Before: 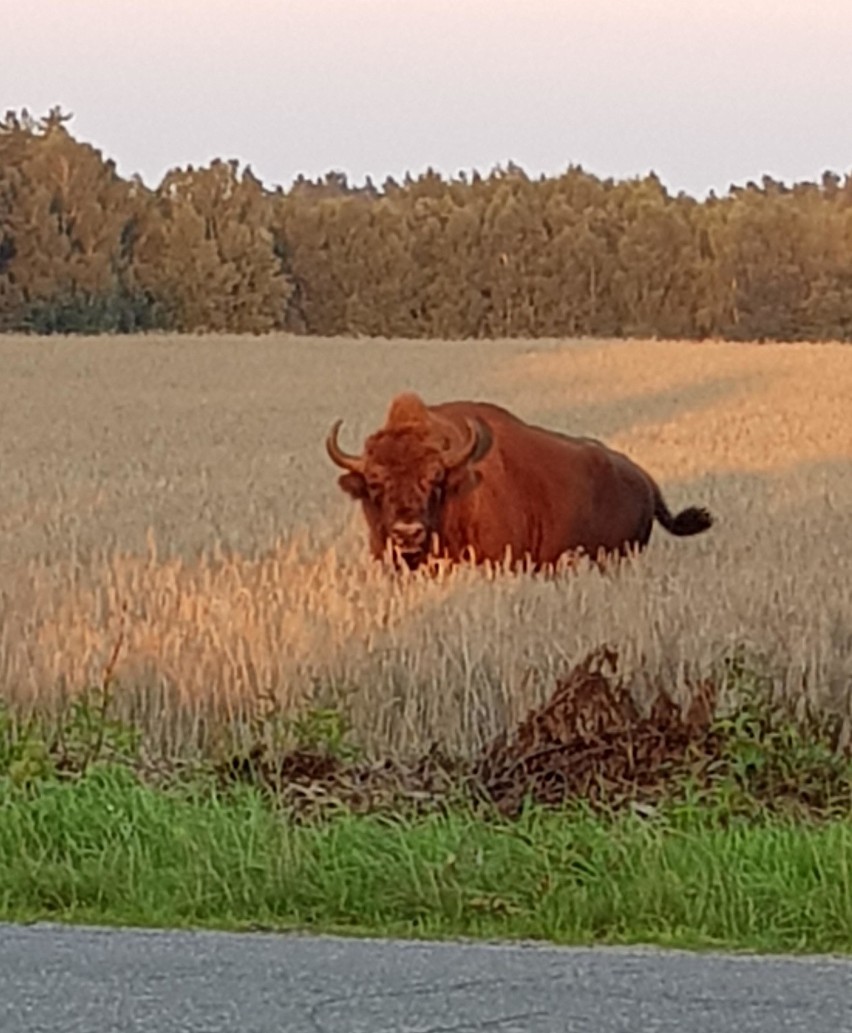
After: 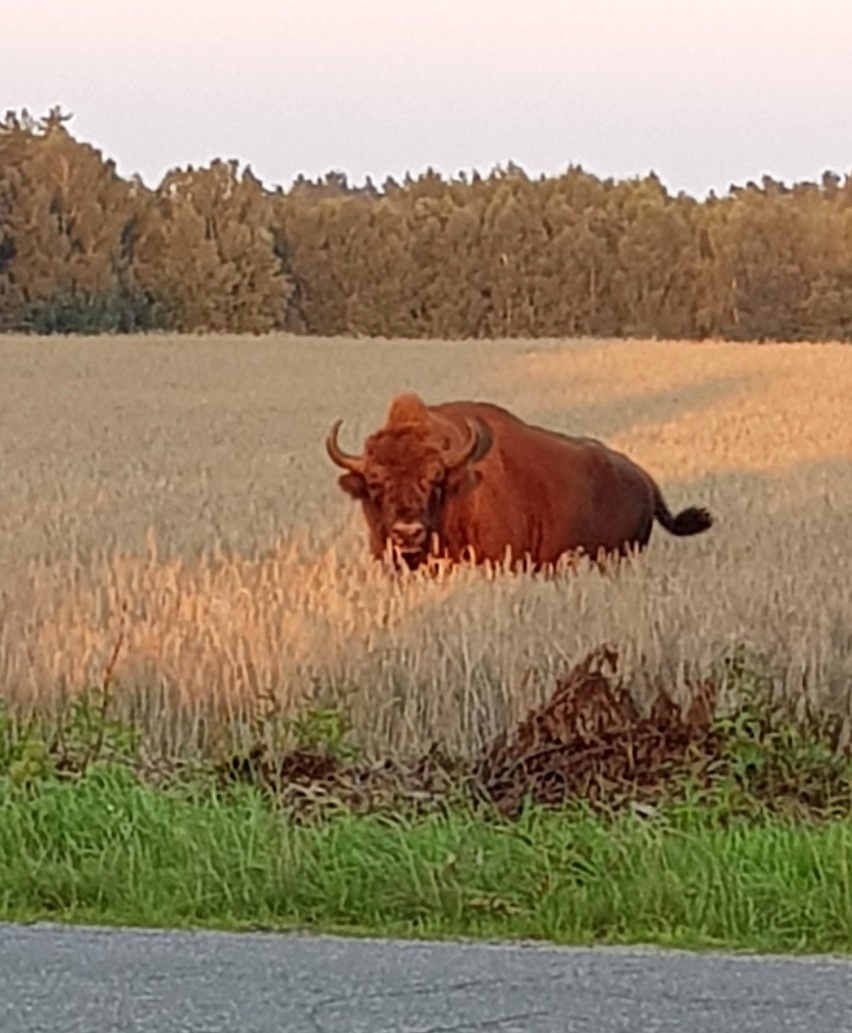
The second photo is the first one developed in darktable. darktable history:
exposure: exposure 0.152 EV, compensate highlight preservation false
